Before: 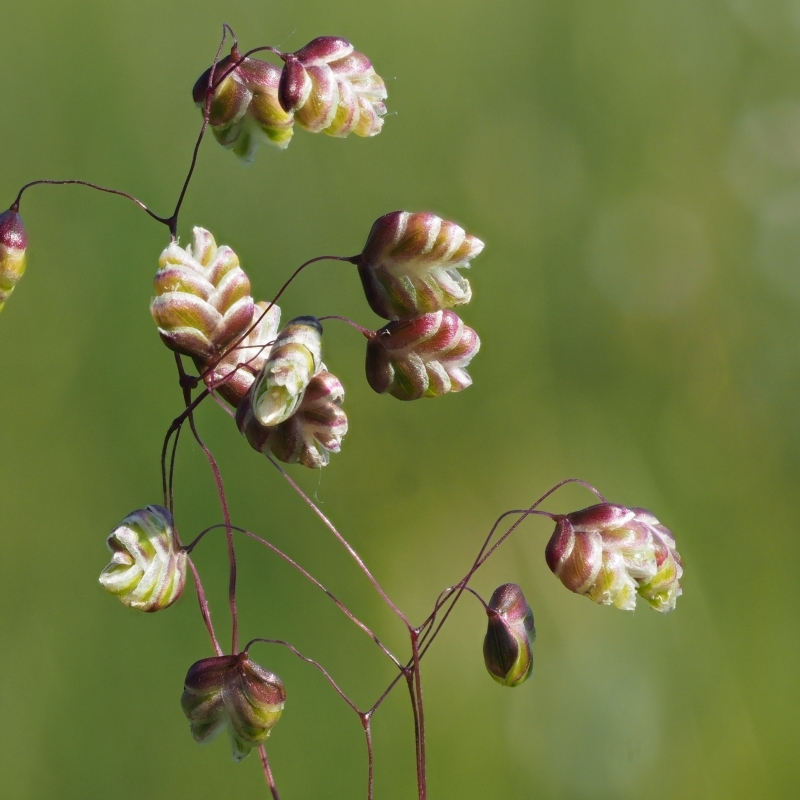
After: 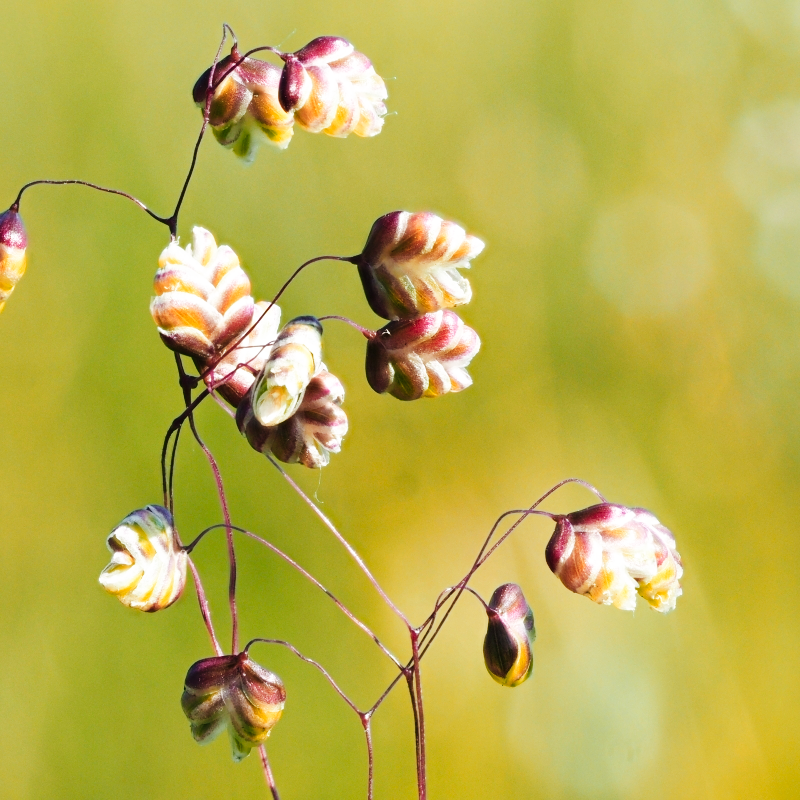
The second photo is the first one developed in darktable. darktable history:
color zones: curves: ch1 [(0, 0.469) (0.072, 0.457) (0.243, 0.494) (0.429, 0.5) (0.571, 0.5) (0.714, 0.5) (0.857, 0.5) (1, 0.469)]; ch2 [(0, 0.499) (0.143, 0.467) (0.242, 0.436) (0.429, 0.493) (0.571, 0.5) (0.714, 0.5) (0.857, 0.5) (1, 0.499)]
base curve: curves: ch0 [(0, 0.003) (0.001, 0.002) (0.006, 0.004) (0.02, 0.022) (0.048, 0.086) (0.094, 0.234) (0.162, 0.431) (0.258, 0.629) (0.385, 0.8) (0.548, 0.918) (0.751, 0.988) (1, 1)], preserve colors none
